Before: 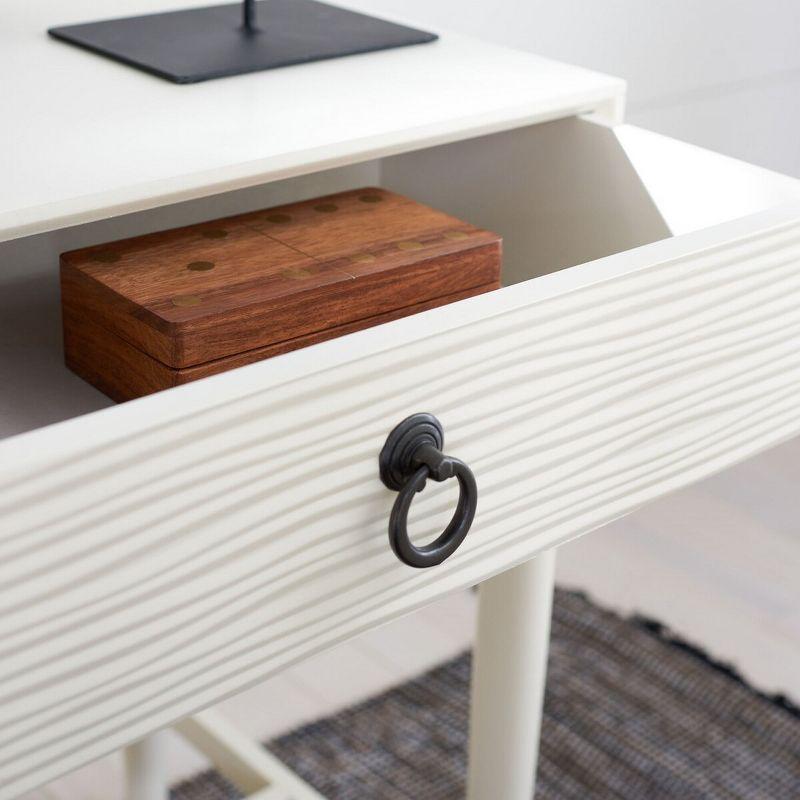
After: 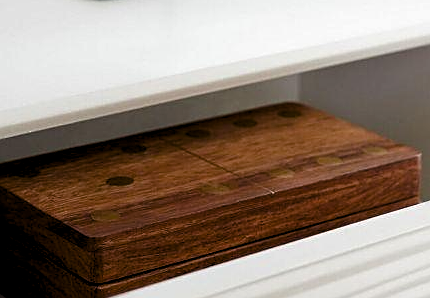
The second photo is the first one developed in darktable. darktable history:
levels: levels [0.116, 0.574, 1]
color balance rgb: shadows lift › luminance -20.033%, linear chroma grading › global chroma 15.318%, perceptual saturation grading › global saturation 20%, perceptual saturation grading › highlights -49.944%, perceptual saturation grading › shadows 25.759%, global vibrance 20%
crop: left 10.147%, top 10.733%, right 36.079%, bottom 51.971%
exposure: exposure -0.044 EV, compensate highlight preservation false
sharpen: on, module defaults
